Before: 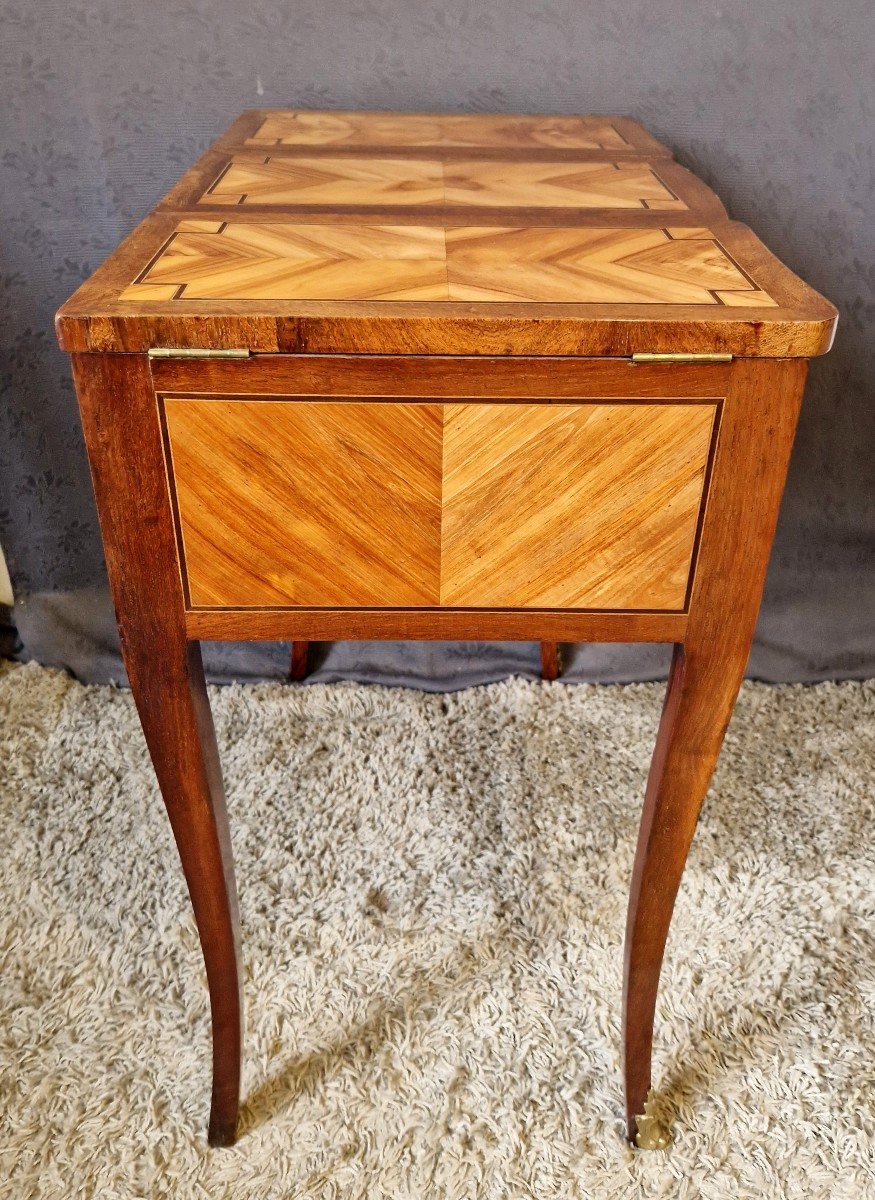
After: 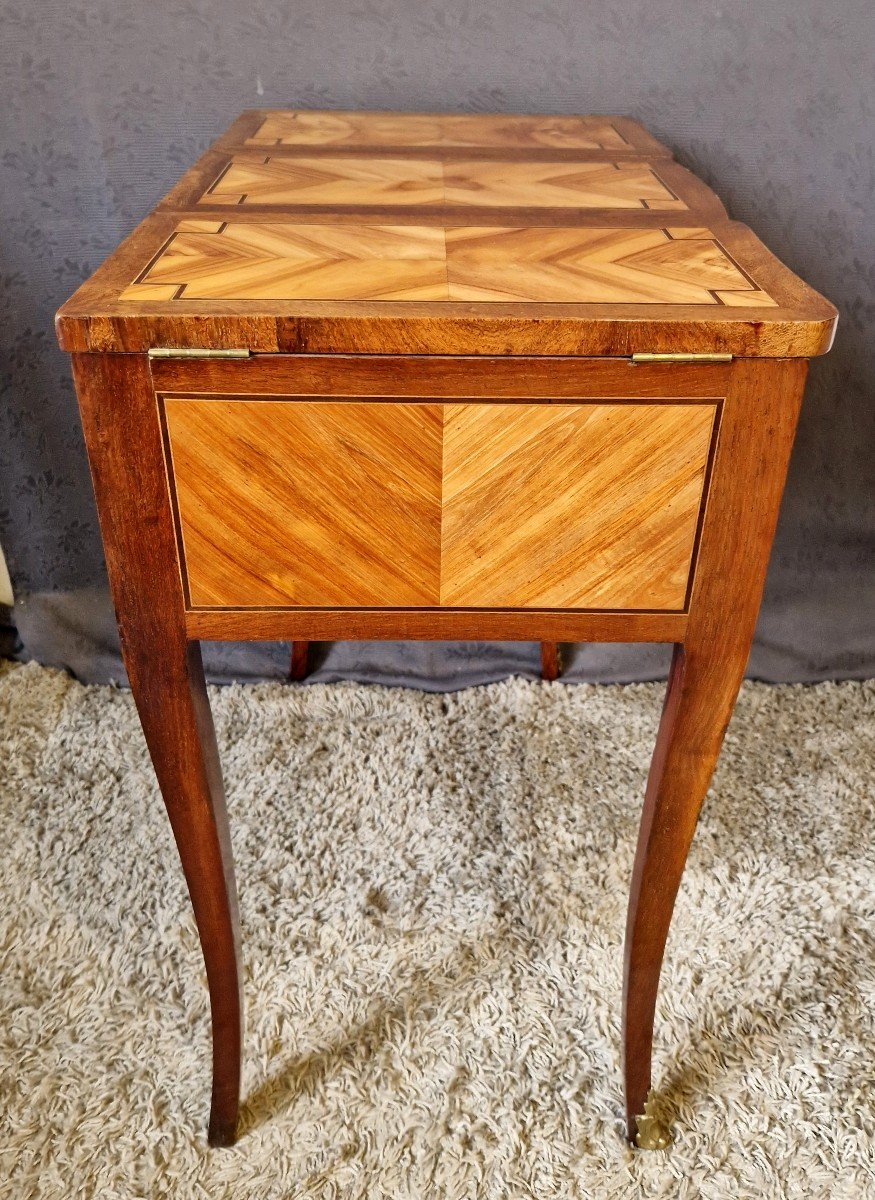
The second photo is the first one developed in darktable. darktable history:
shadows and highlights: radius 337.02, shadows 28.21, soften with gaussian
